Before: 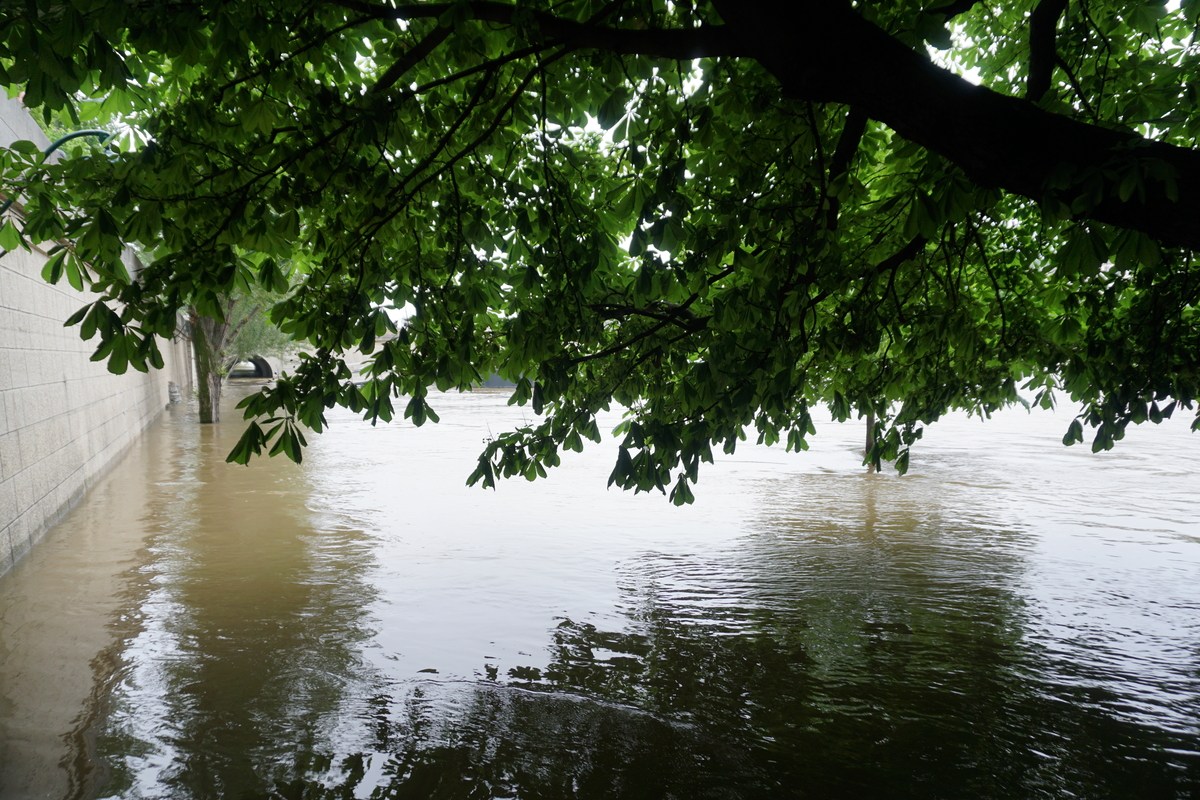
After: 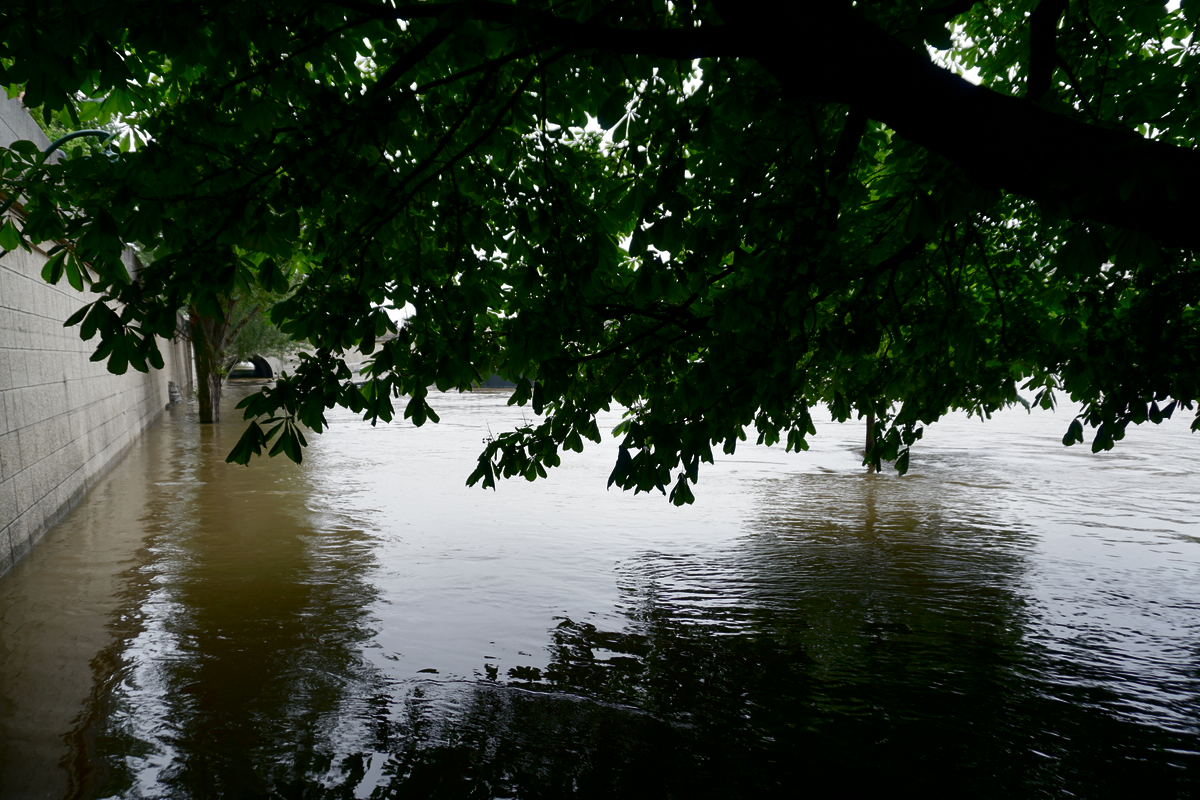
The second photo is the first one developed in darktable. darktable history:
contrast brightness saturation: brightness -0.518
